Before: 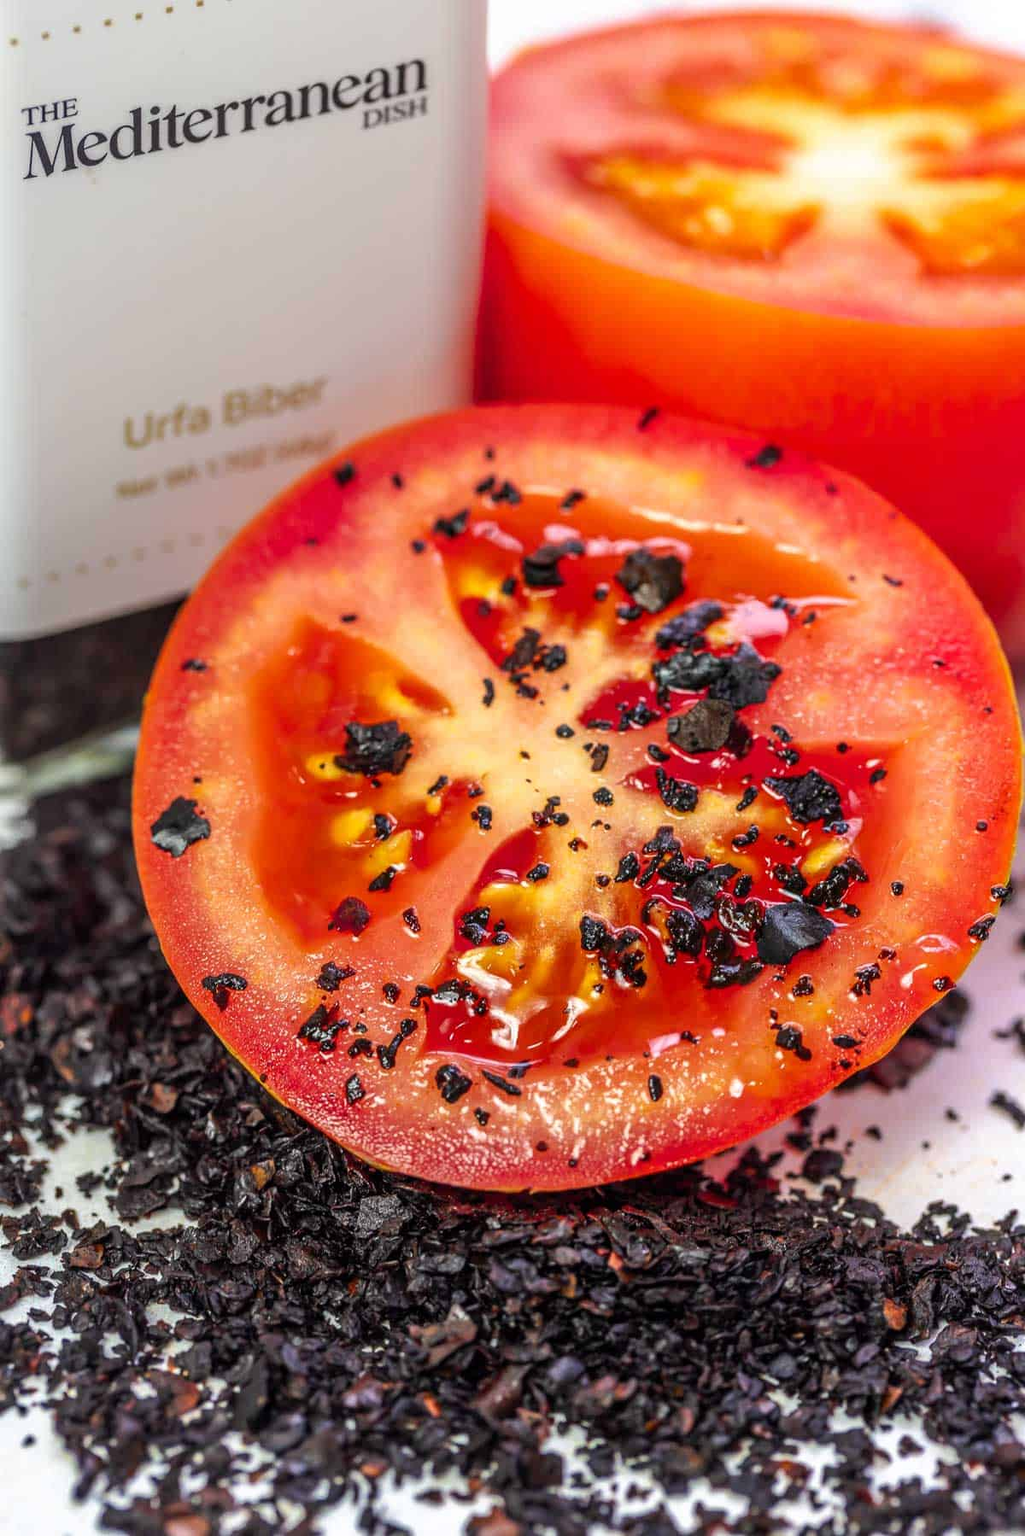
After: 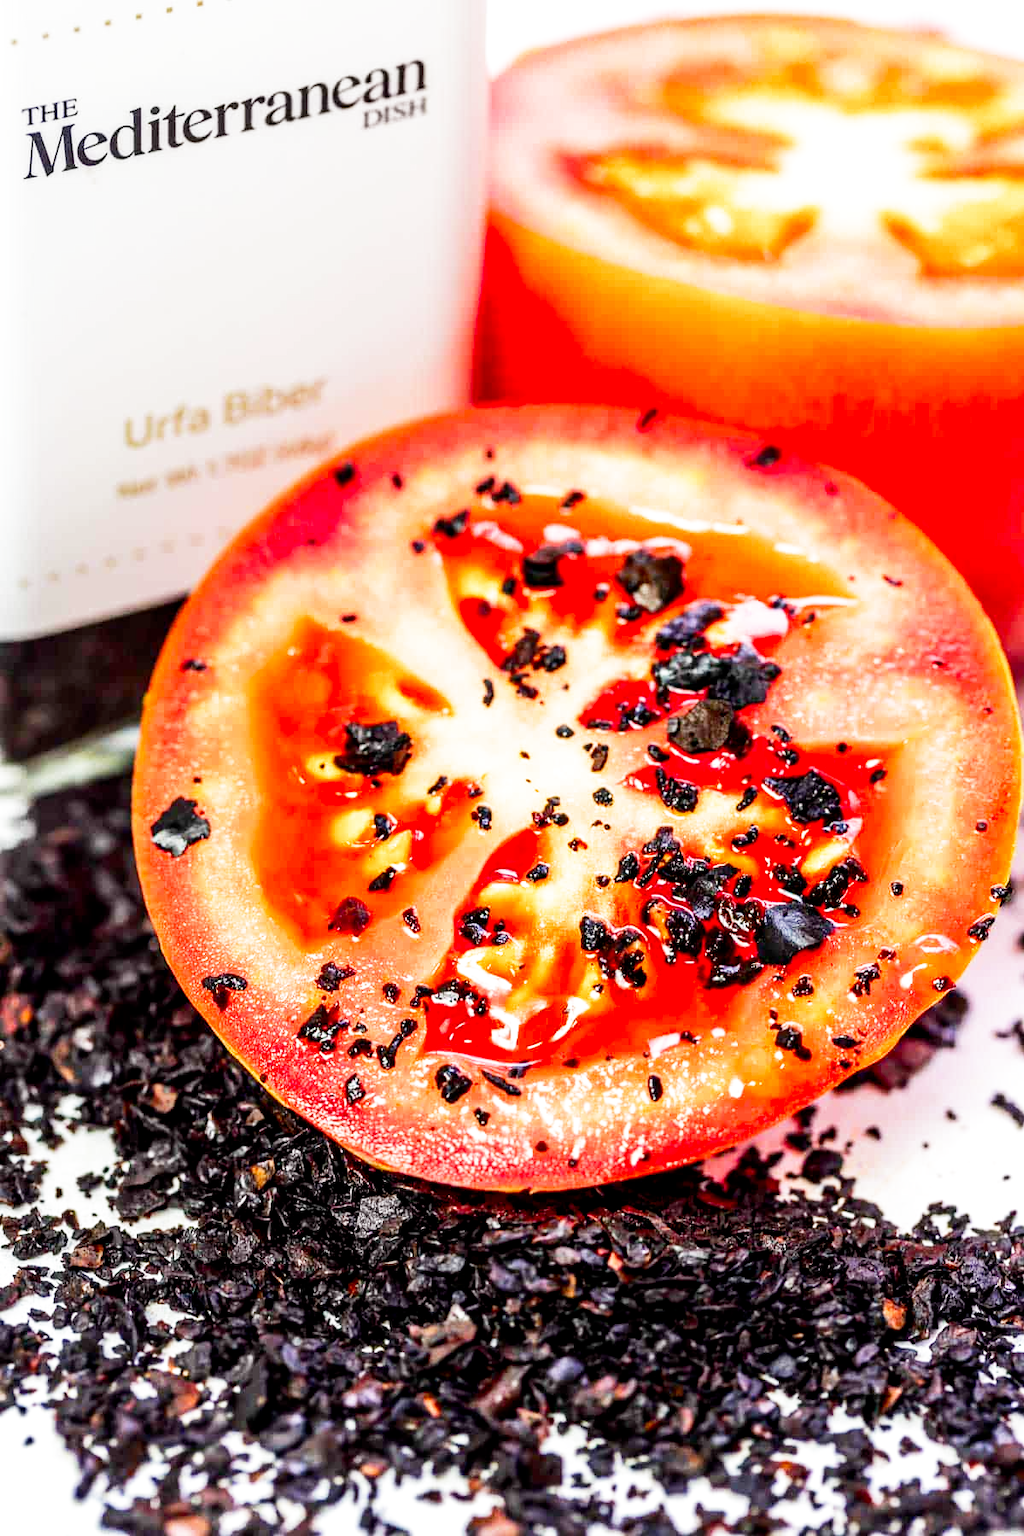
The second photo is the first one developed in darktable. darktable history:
filmic rgb: middle gray luminance 10%, black relative exposure -8.61 EV, white relative exposure 3.3 EV, threshold 6 EV, target black luminance 0%, hardness 5.2, latitude 44.69%, contrast 1.302, highlights saturation mix 5%, shadows ↔ highlights balance 24.64%, add noise in highlights 0, preserve chrominance no, color science v3 (2019), use custom middle-gray values true, iterations of high-quality reconstruction 0, contrast in highlights soft, enable highlight reconstruction true
contrast brightness saturation: contrast 0.14
